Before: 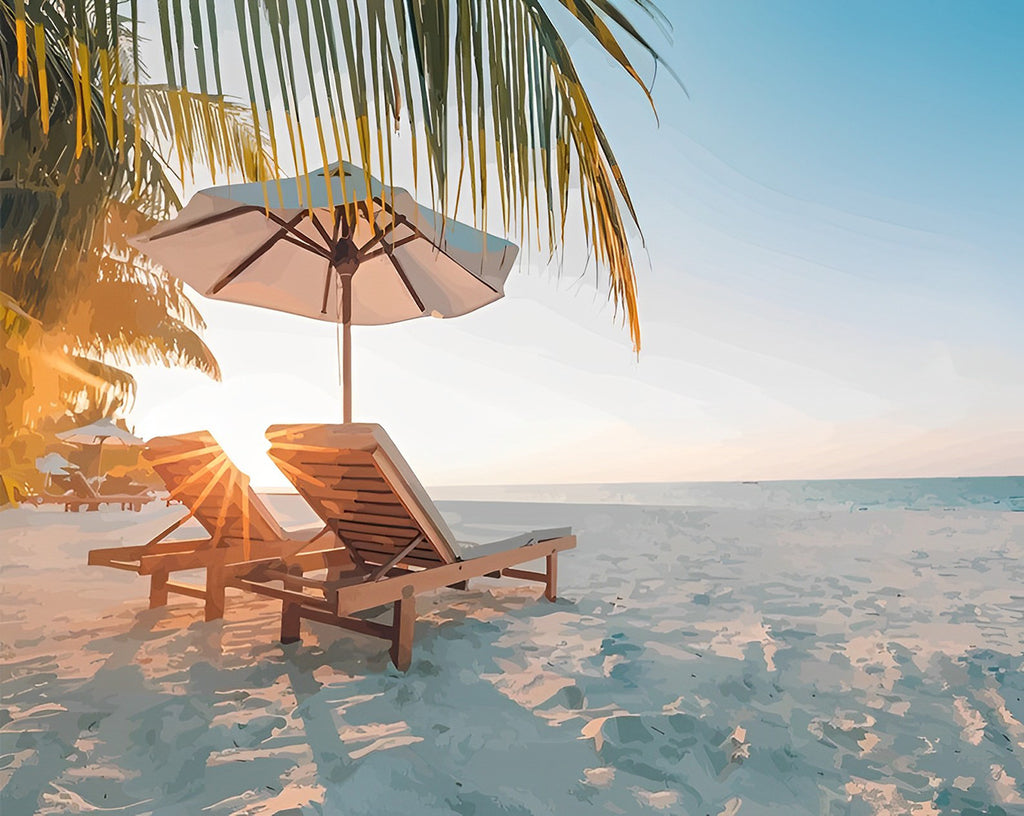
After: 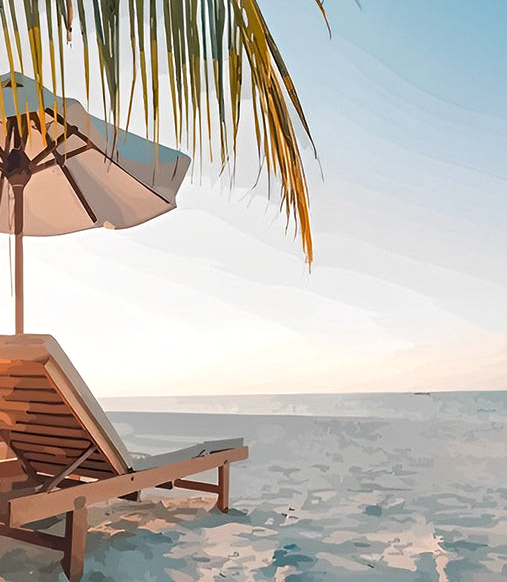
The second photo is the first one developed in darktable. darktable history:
crop: left 32.075%, top 10.976%, right 18.355%, bottom 17.596%
local contrast: mode bilateral grid, contrast 25, coarseness 60, detail 151%, midtone range 0.2
